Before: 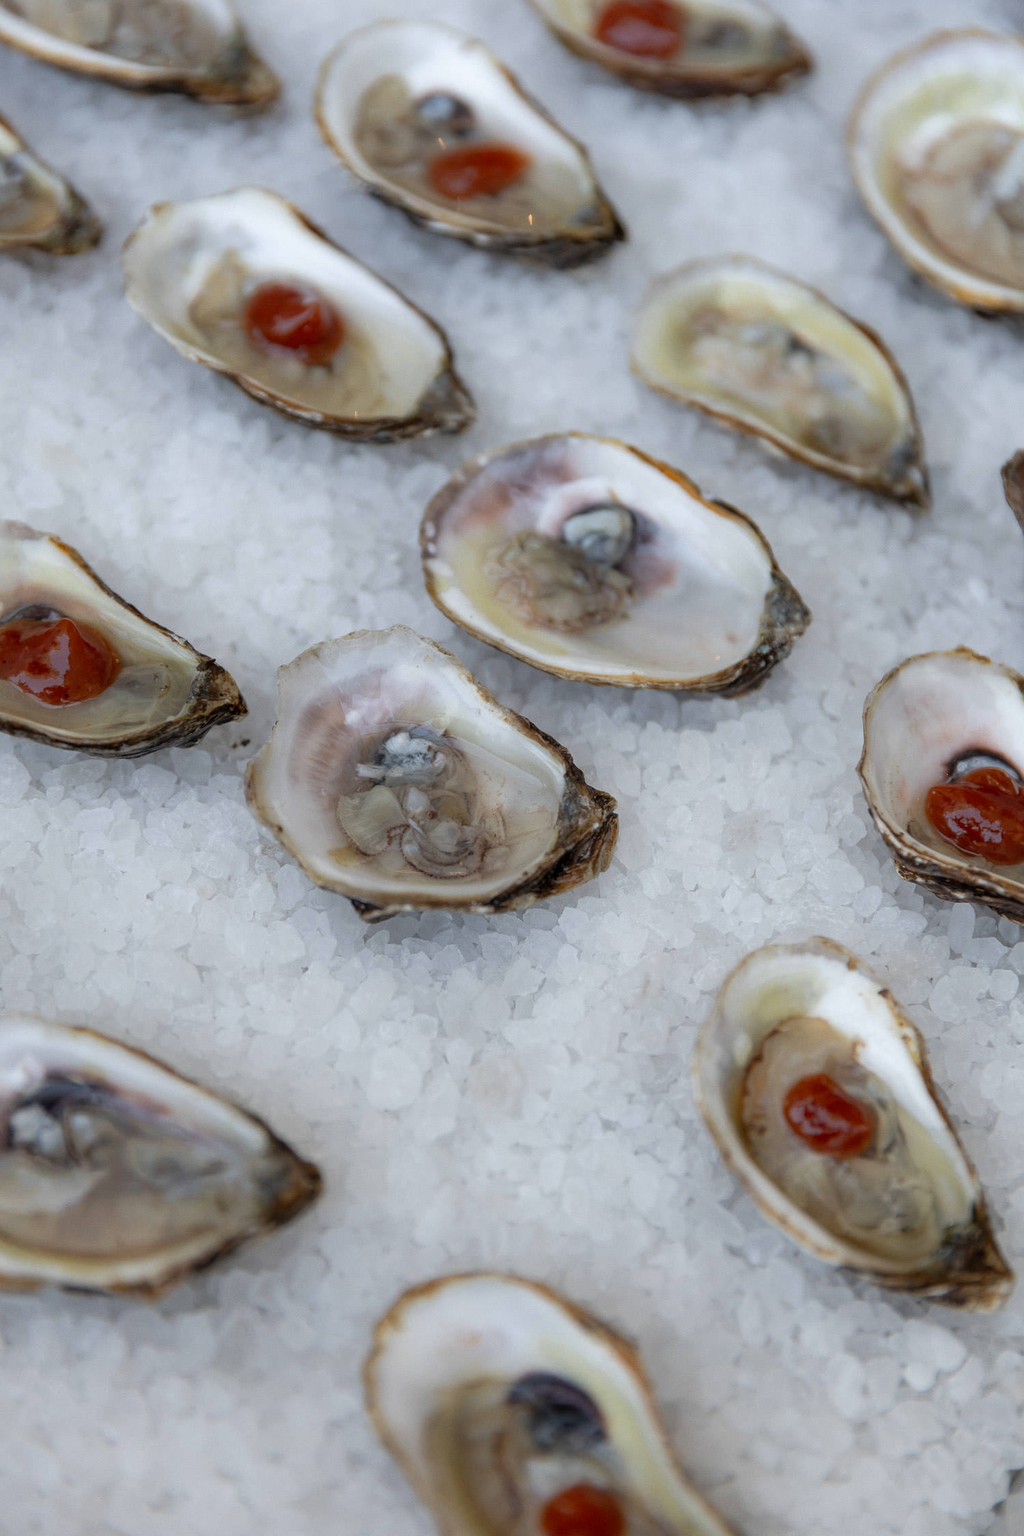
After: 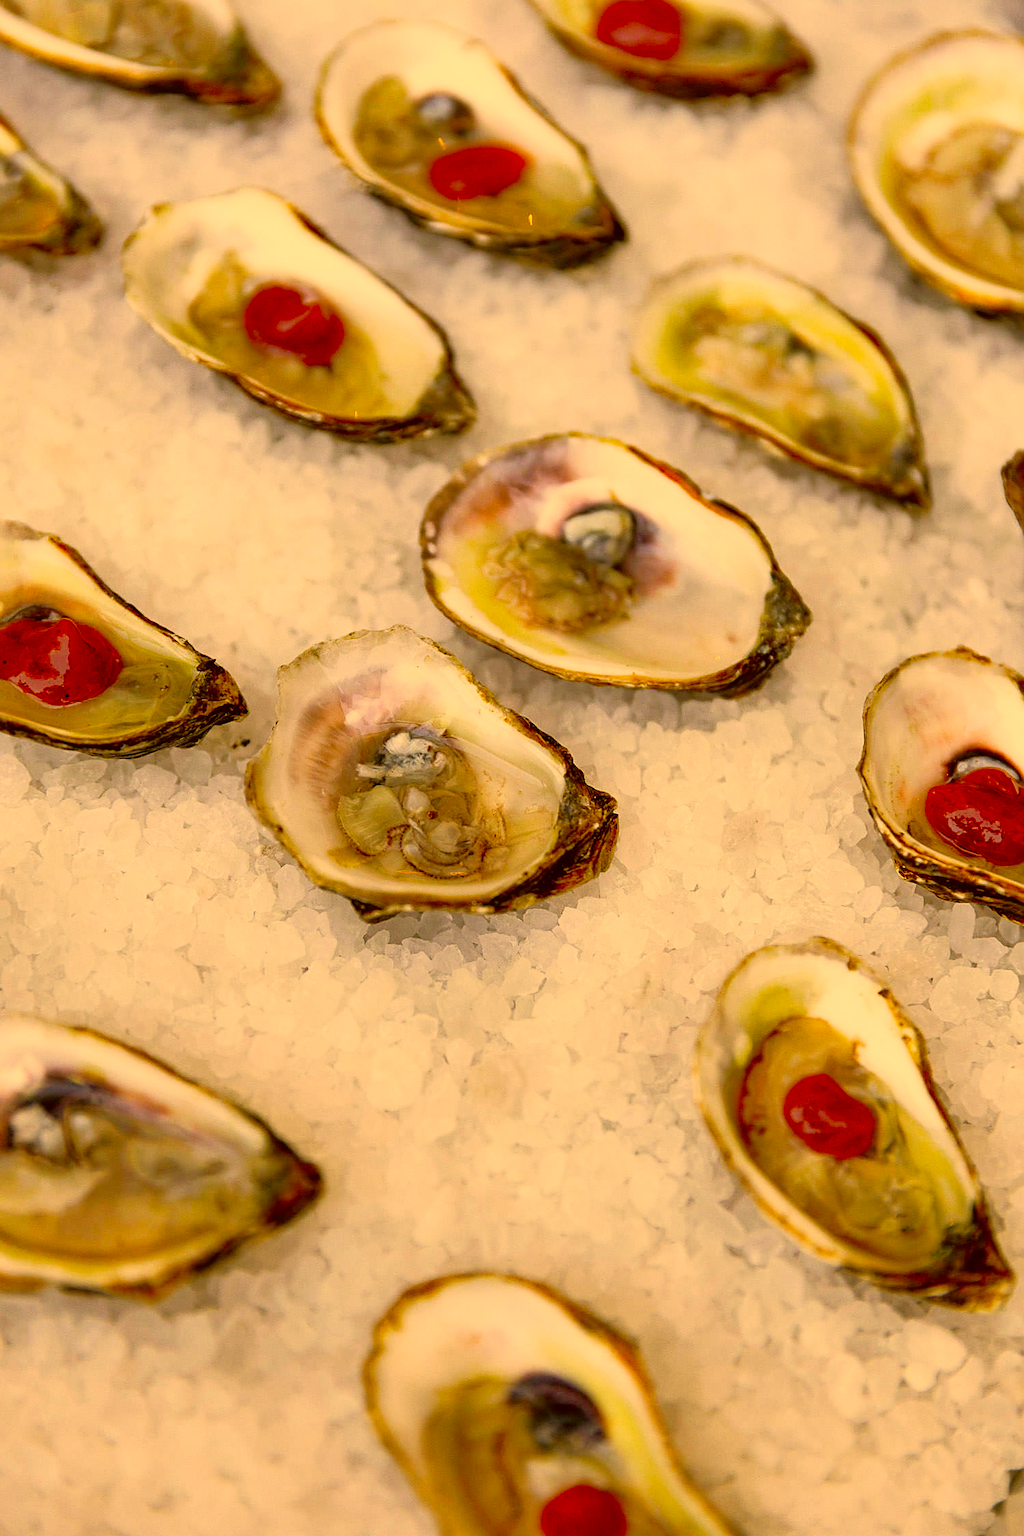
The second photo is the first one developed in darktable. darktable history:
sharpen: on, module defaults
shadows and highlights: shadows 52.81, soften with gaussian
exposure: black level correction 0, exposure -0.691 EV, compensate highlight preservation false
base curve: curves: ch0 [(0, 0) (0.012, 0.01) (0.073, 0.168) (0.31, 0.711) (0.645, 0.957) (1, 1)], preserve colors none
color correction: highlights a* 11.11, highlights b* 30.2, shadows a* 2.77, shadows b* 18.27, saturation 1.73
